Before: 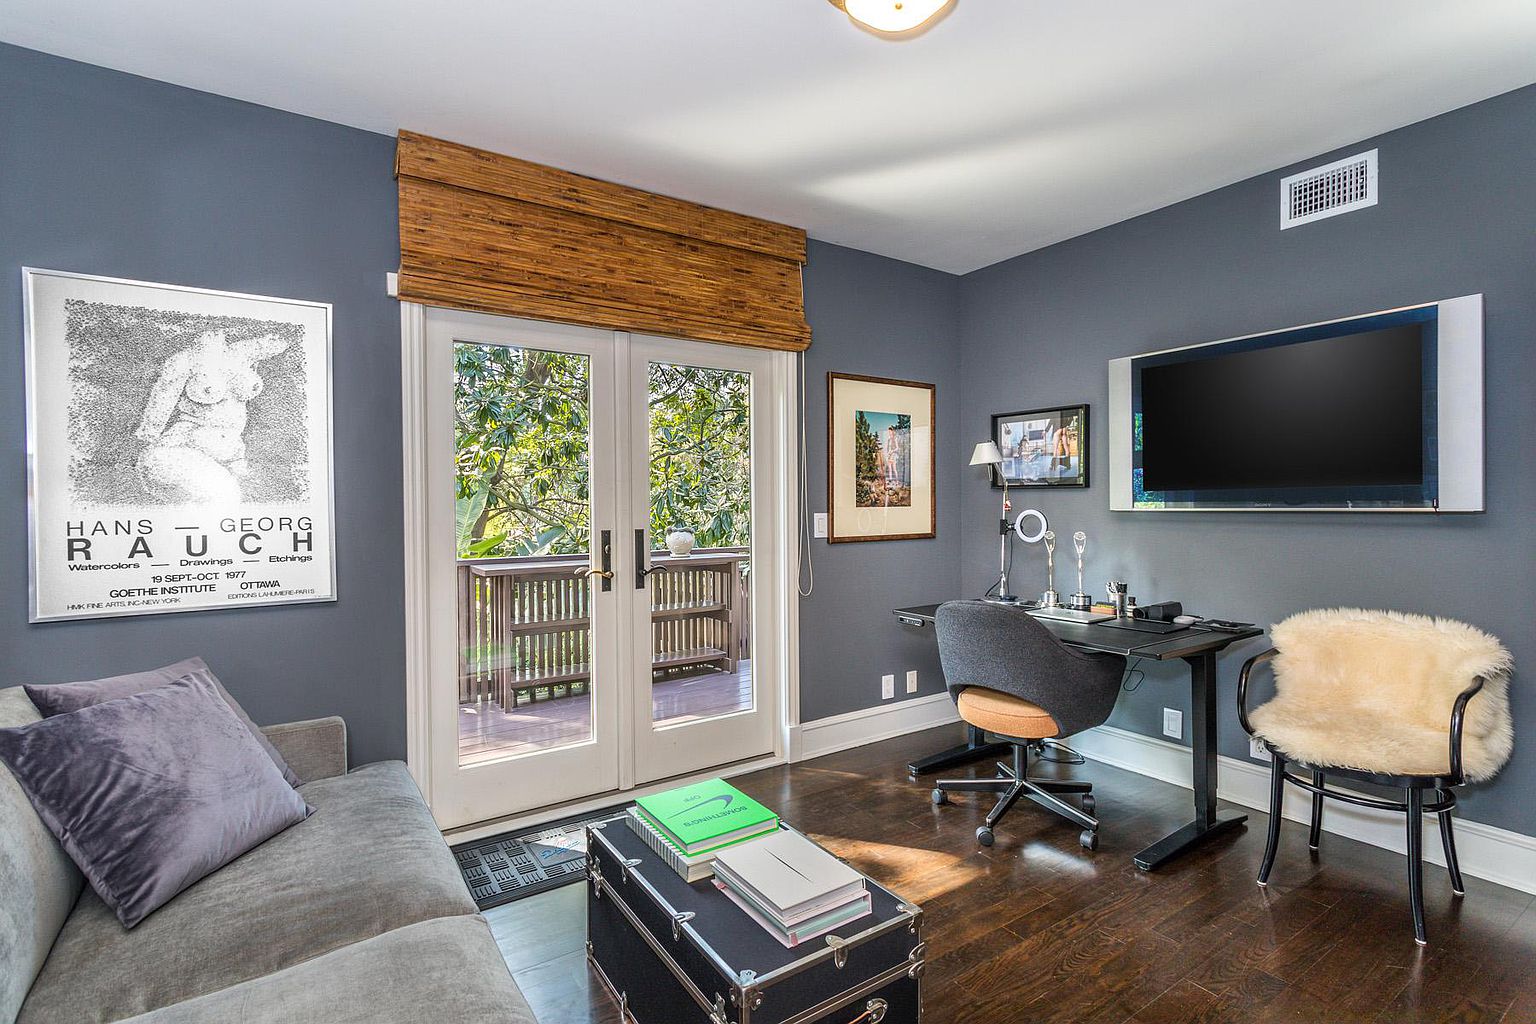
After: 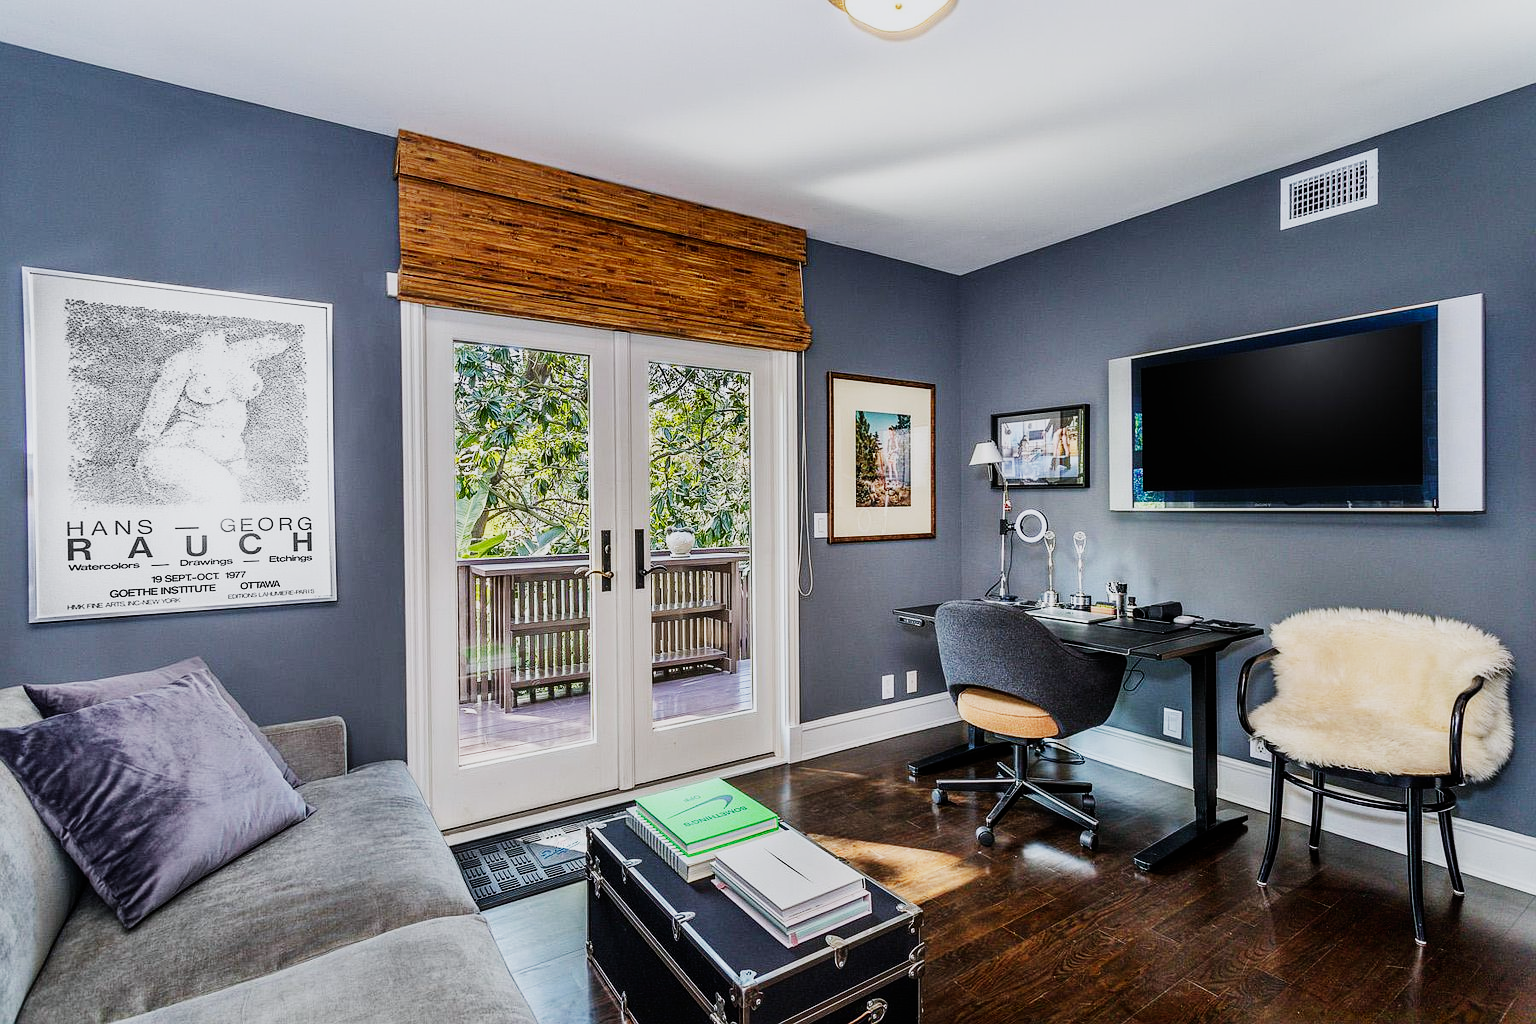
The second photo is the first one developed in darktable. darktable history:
sigmoid: contrast 1.8, skew -0.2, preserve hue 0%, red attenuation 0.1, red rotation 0.035, green attenuation 0.1, green rotation -0.017, blue attenuation 0.15, blue rotation -0.052, base primaries Rec2020
white balance: red 0.983, blue 1.036
